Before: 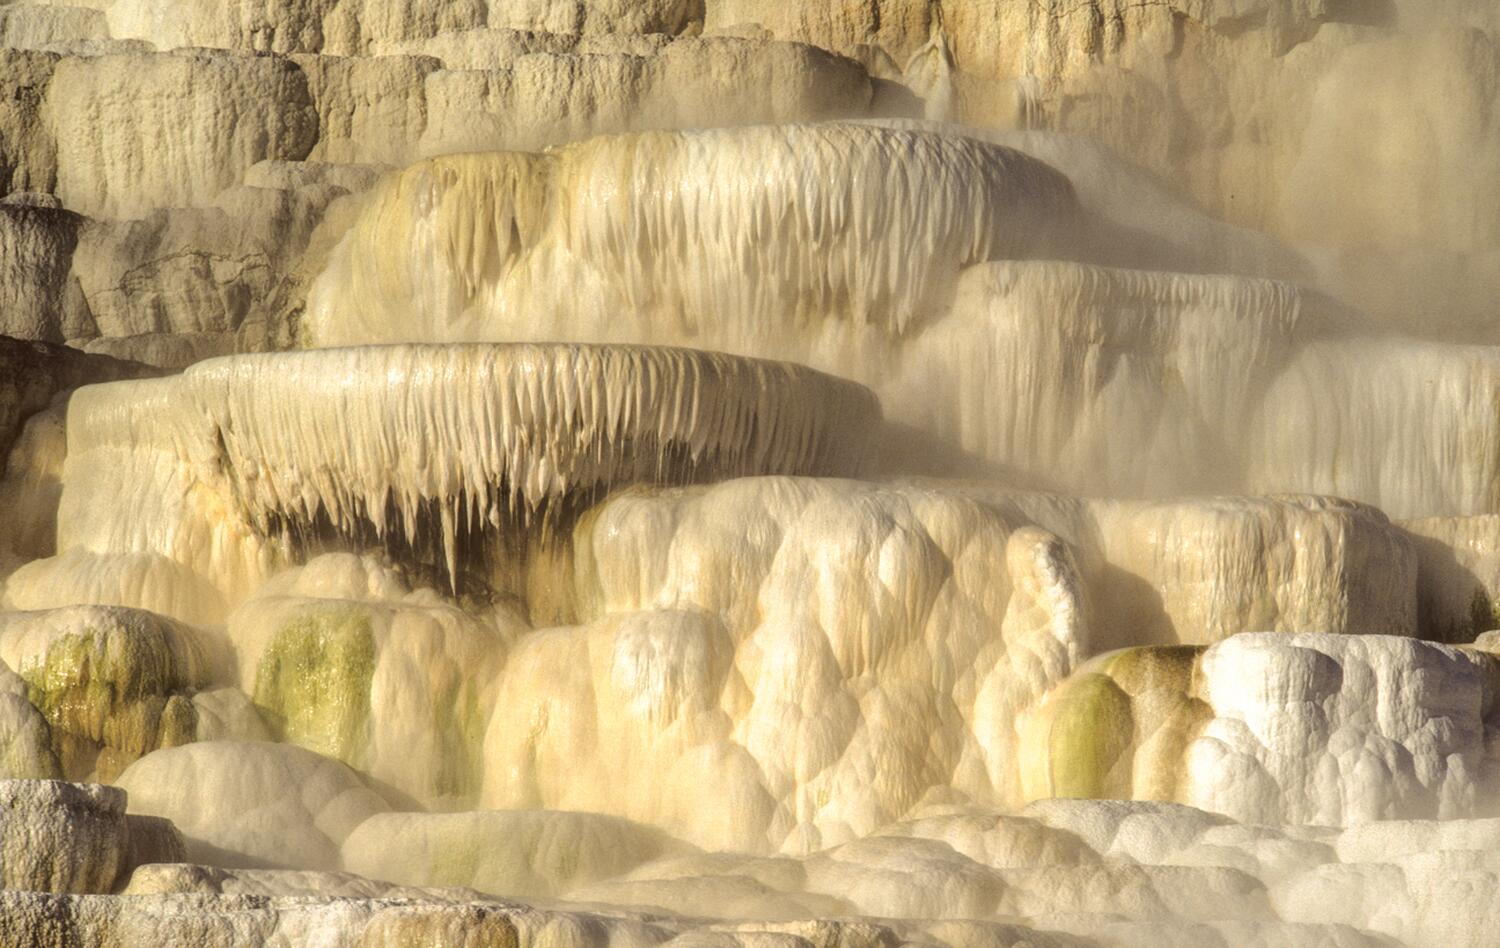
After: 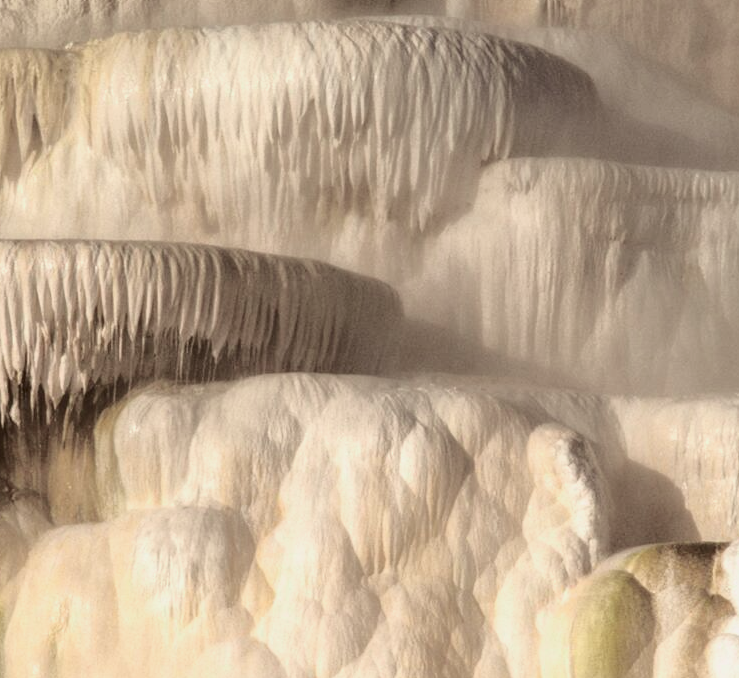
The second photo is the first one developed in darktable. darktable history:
tone curve: curves: ch0 [(0, 0) (0.139, 0.081) (0.304, 0.259) (0.502, 0.505) (0.683, 0.676) (0.761, 0.773) (0.858, 0.858) (0.987, 0.945)]; ch1 [(0, 0) (0.172, 0.123) (0.304, 0.288) (0.414, 0.44) (0.472, 0.473) (0.502, 0.508) (0.54, 0.543) (0.583, 0.601) (0.638, 0.654) (0.741, 0.783) (1, 1)]; ch2 [(0, 0) (0.411, 0.424) (0.485, 0.476) (0.502, 0.502) (0.557, 0.54) (0.631, 0.576) (1, 1)], color space Lab, independent channels, preserve colors none
crop: left 31.991%, top 10.921%, right 18.71%, bottom 17.489%
